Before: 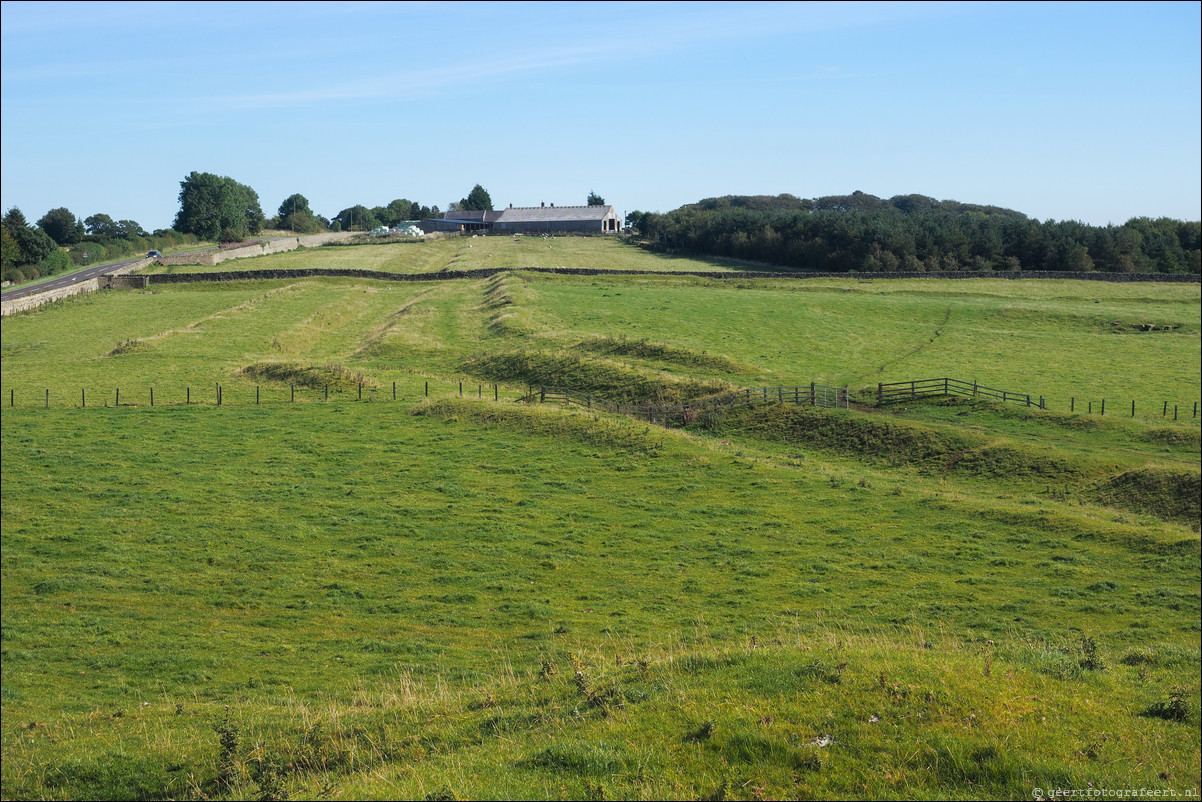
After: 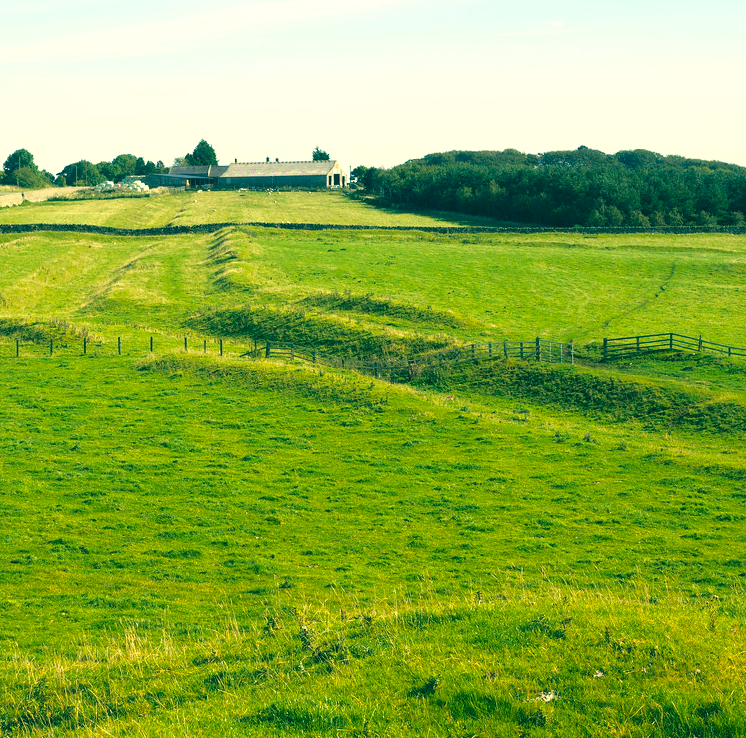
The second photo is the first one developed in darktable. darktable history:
color correction: highlights a* 2.01, highlights b* 34.2, shadows a* -36.91, shadows b* -5.89
crop and rotate: left 22.942%, top 5.627%, right 14.991%, bottom 2.281%
exposure: black level correction 0, exposure 0.697 EV, compensate exposure bias true, compensate highlight preservation false
